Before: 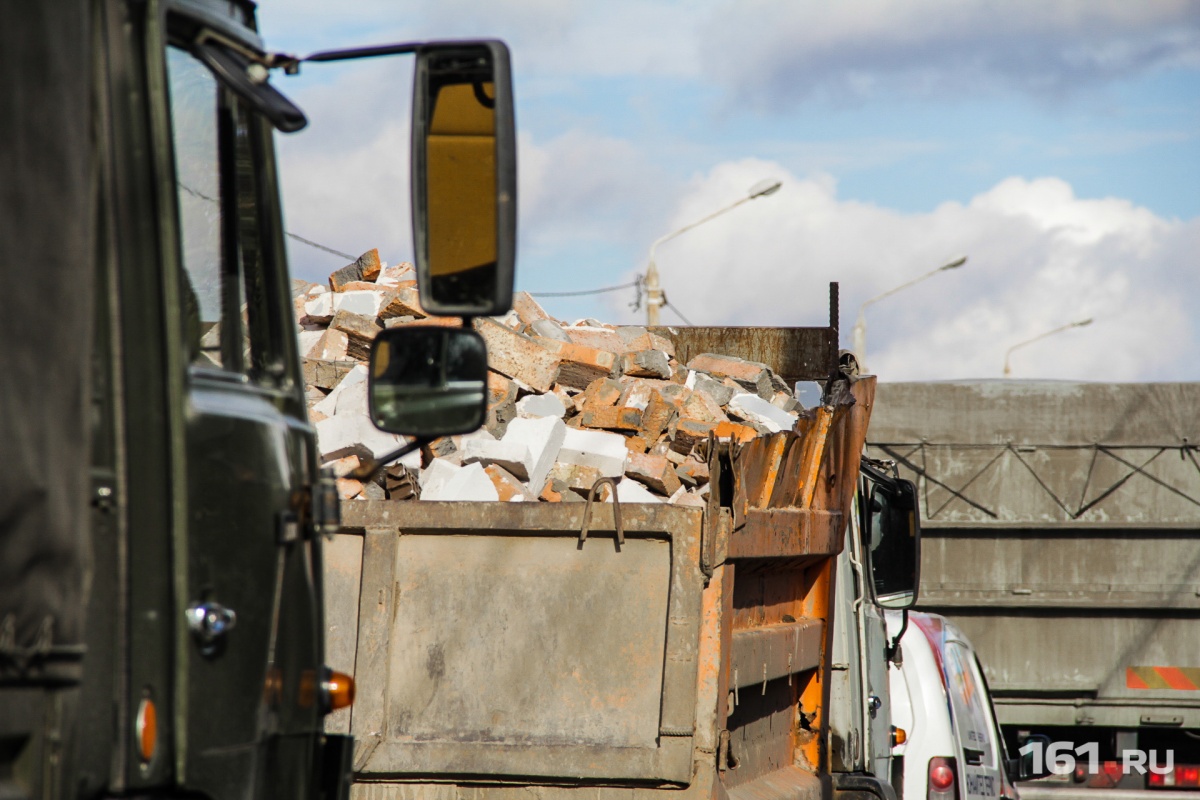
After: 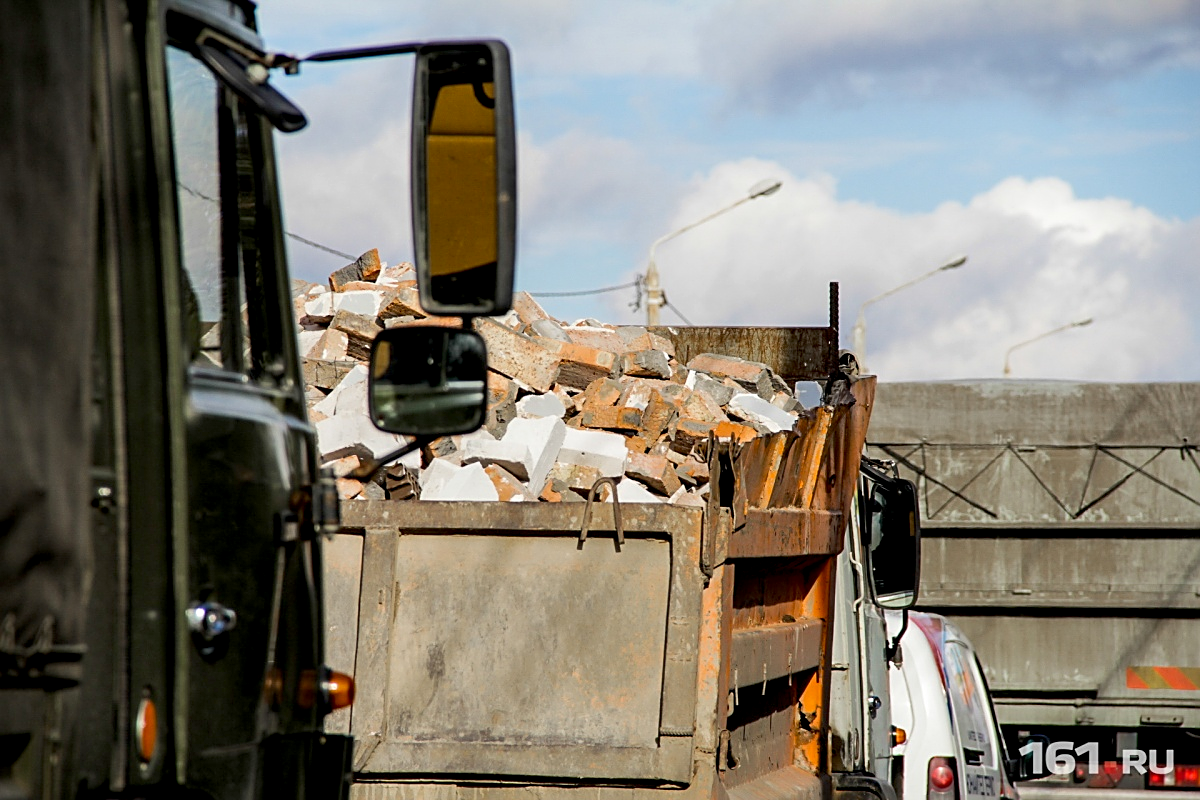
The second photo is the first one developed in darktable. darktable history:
sharpen: on, module defaults
exposure: black level correction 0.009, exposure 0.014 EV, compensate highlight preservation false
